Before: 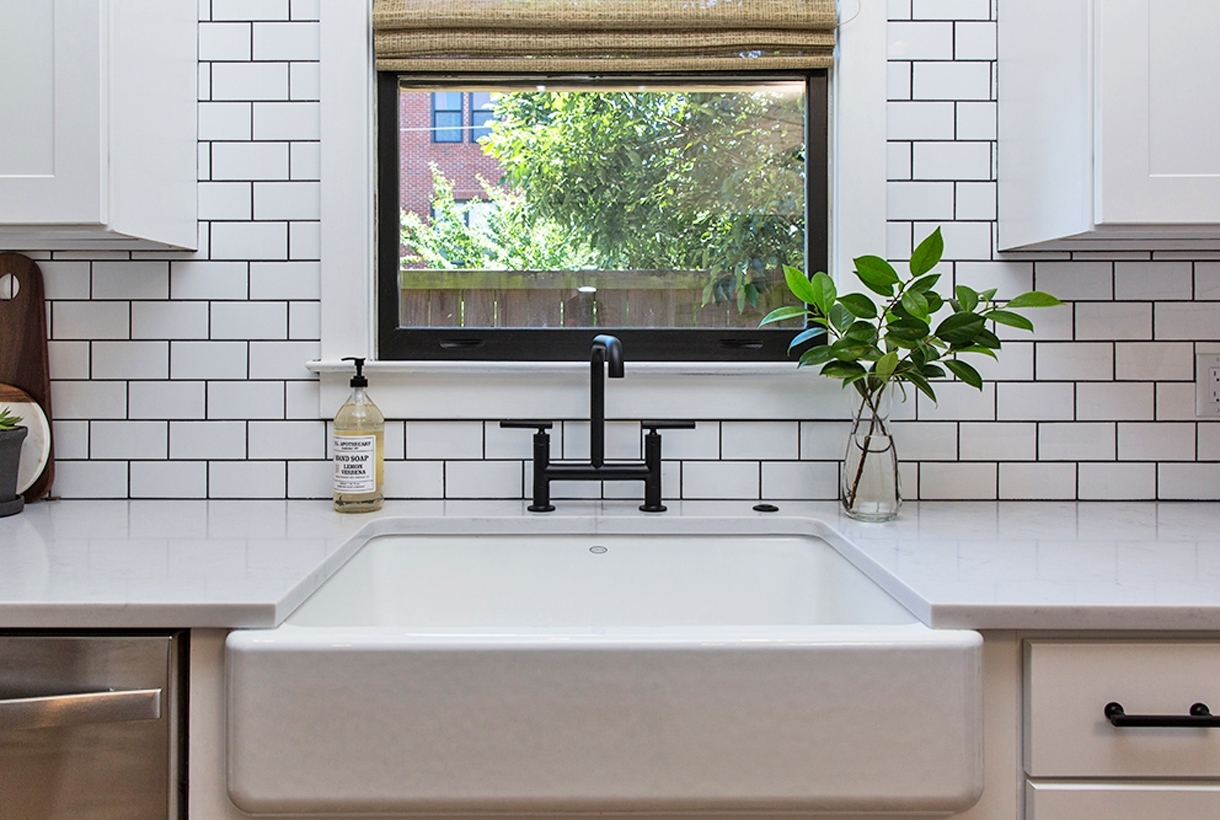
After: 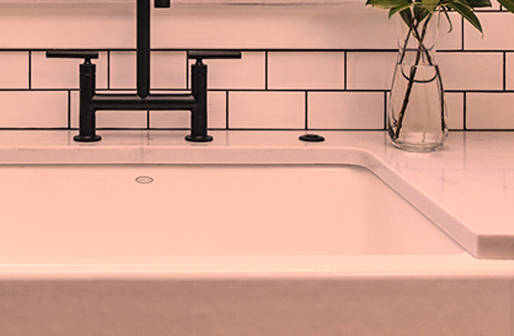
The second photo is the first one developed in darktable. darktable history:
color zones: curves: ch1 [(0, 0.469) (0.01, 0.469) (0.12, 0.446) (0.248, 0.469) (0.5, 0.5) (0.748, 0.5) (0.99, 0.469) (1, 0.469)]
color correction: highlights a* 40, highlights b* 40, saturation 0.69
crop: left 37.221%, top 45.169%, right 20.63%, bottom 13.777%
